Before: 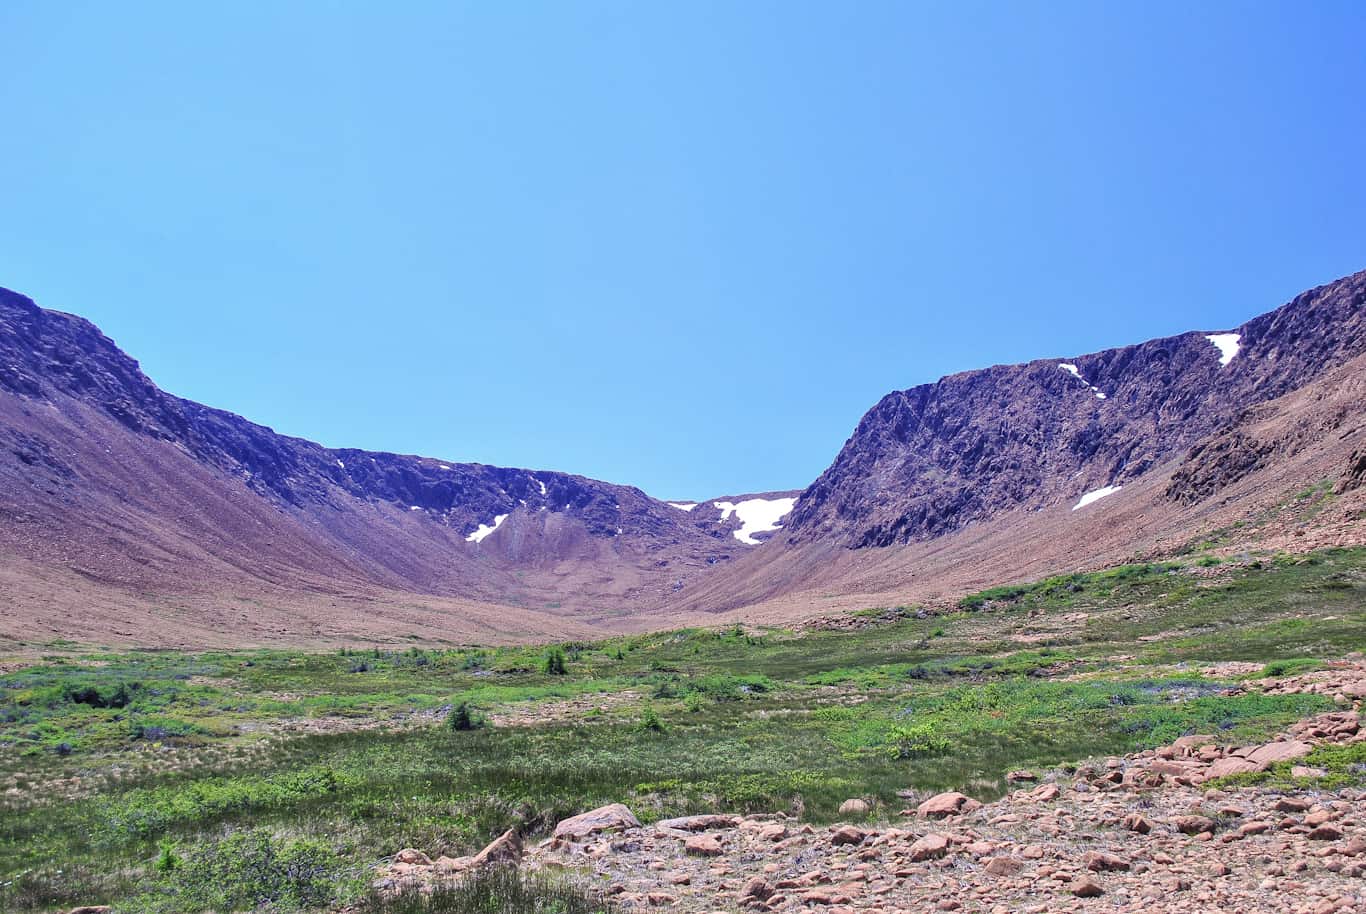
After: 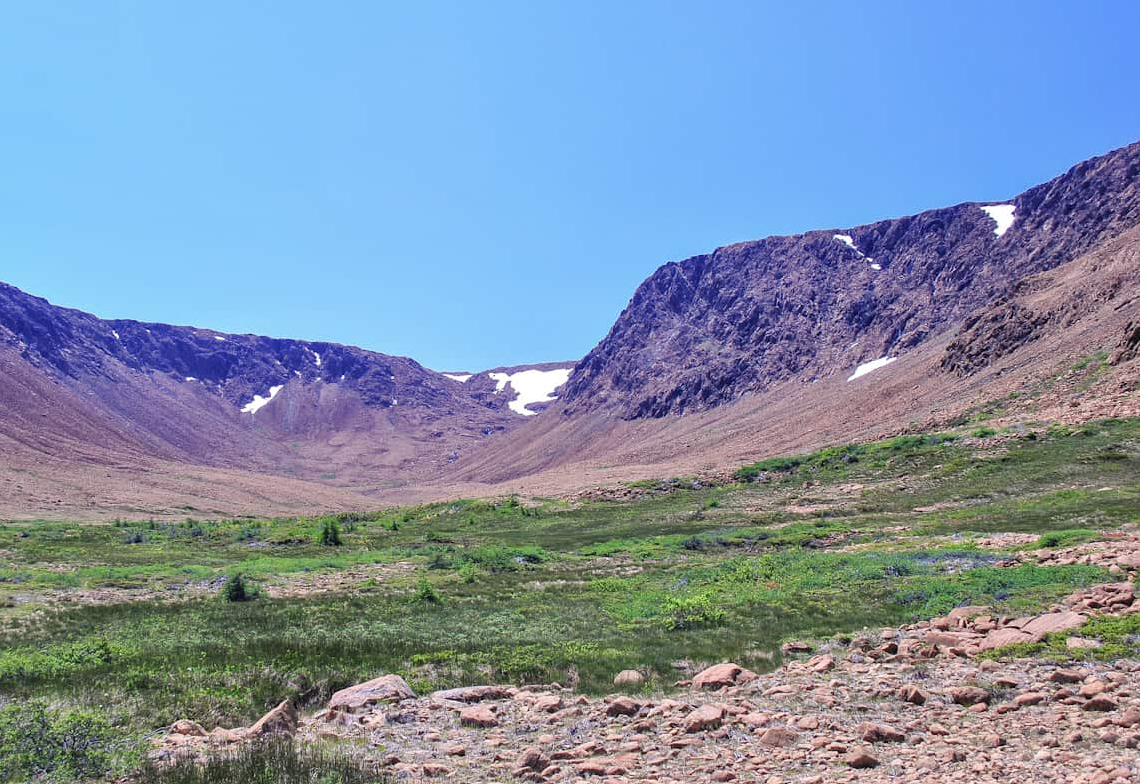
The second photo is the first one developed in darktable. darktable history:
crop: left 16.534%, top 14.218%
